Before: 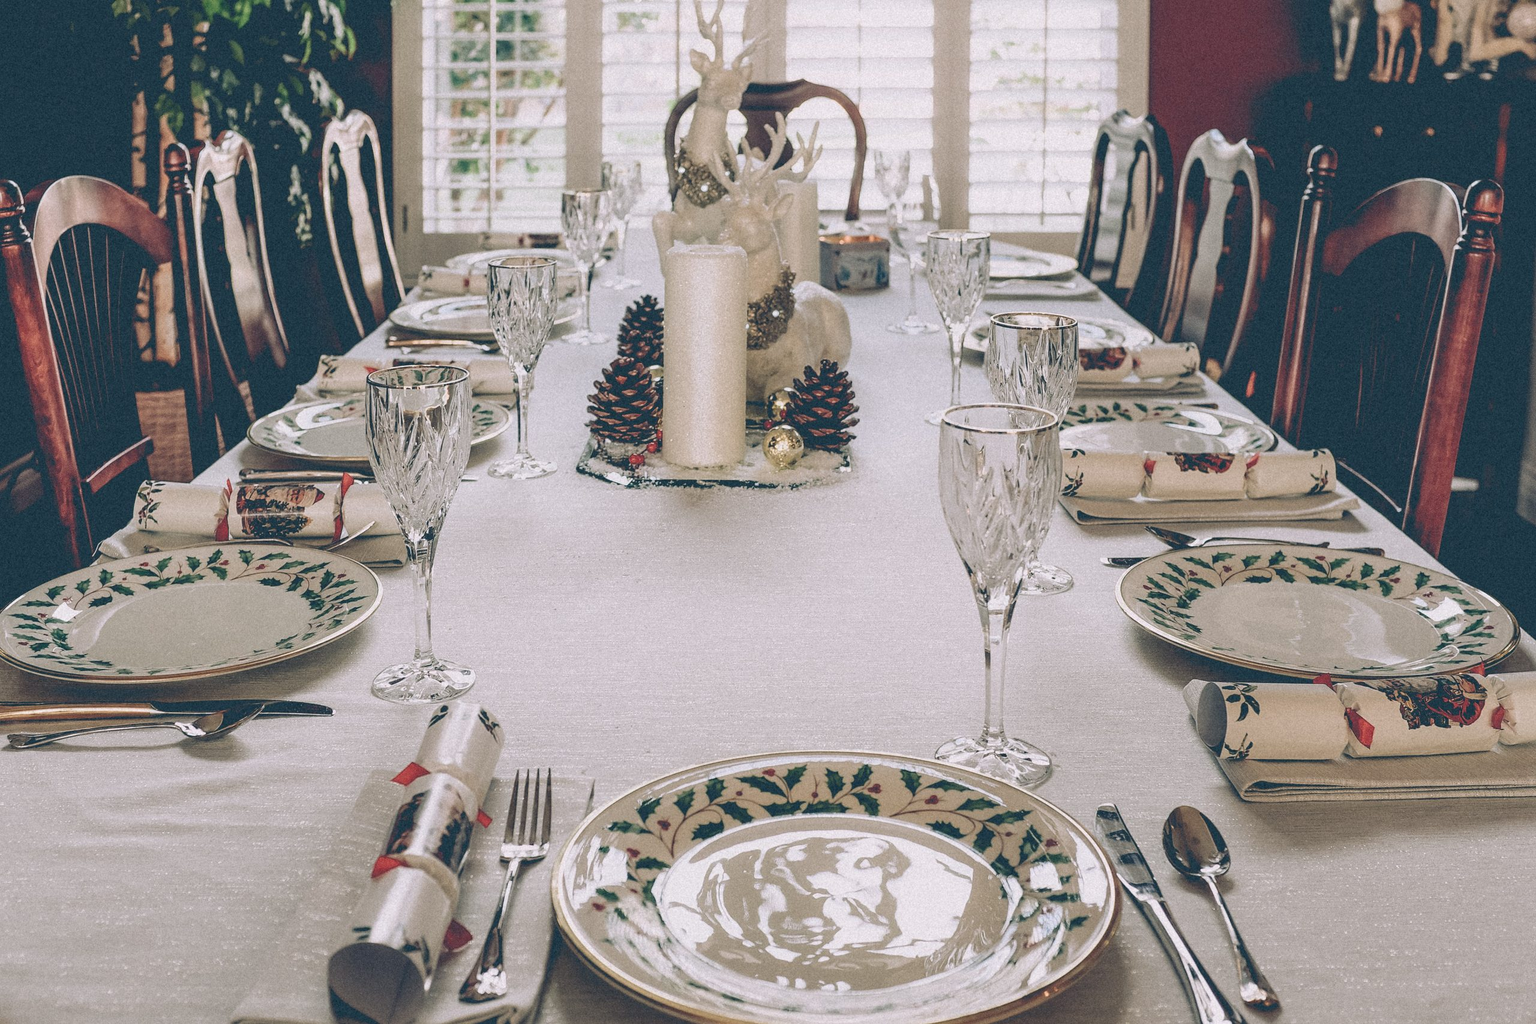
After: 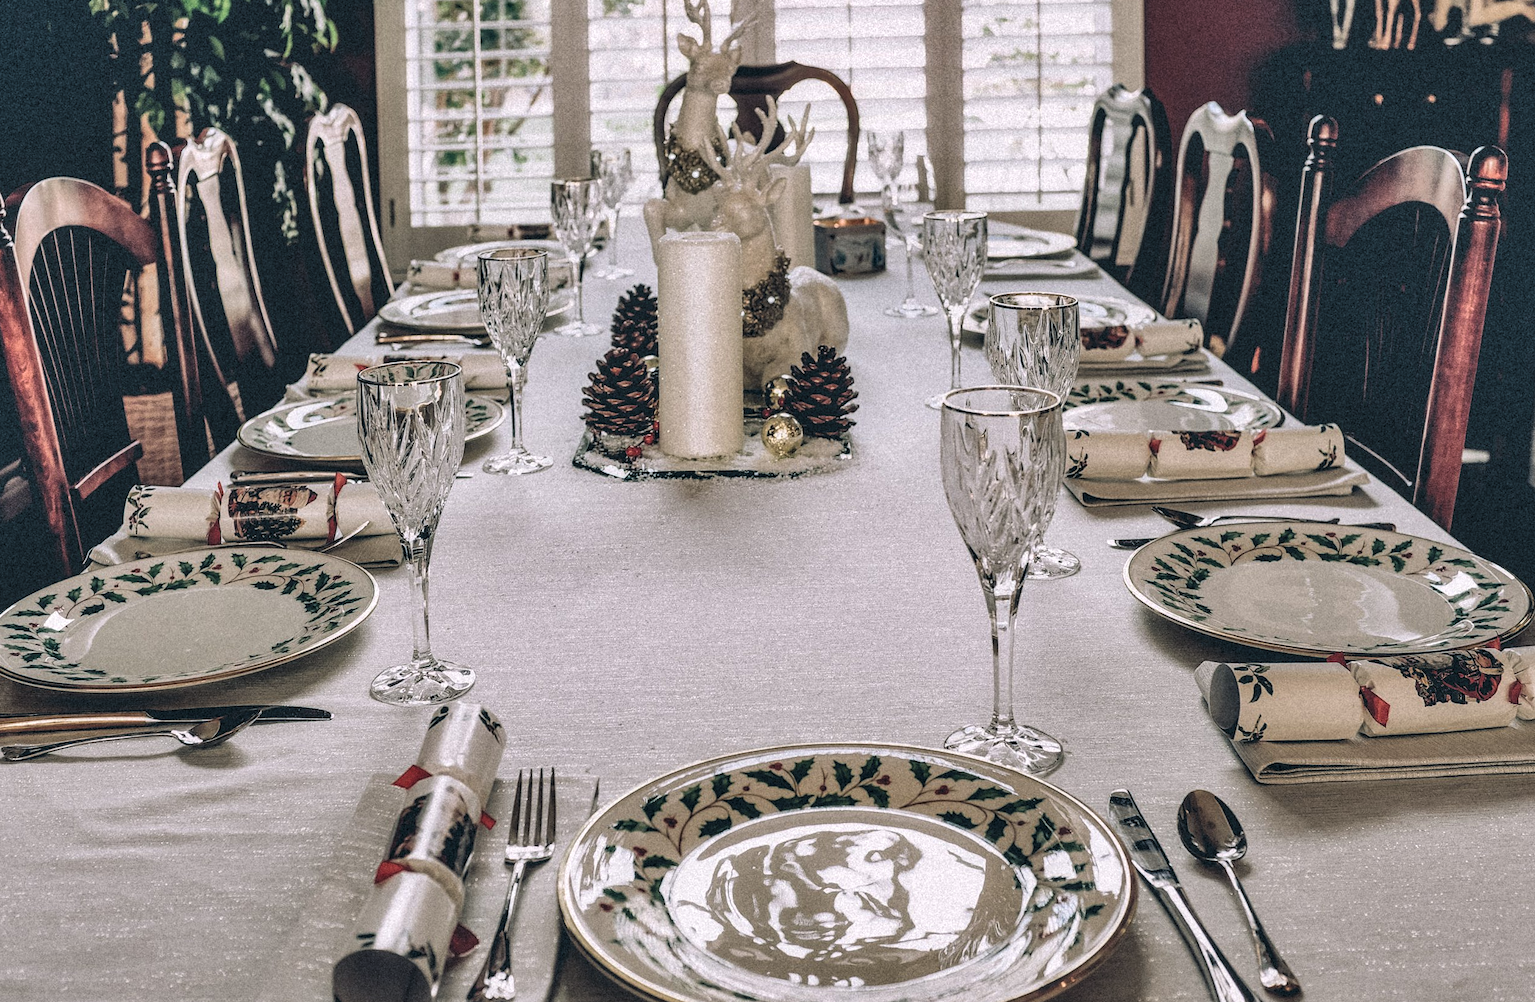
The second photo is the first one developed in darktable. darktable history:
local contrast: on, module defaults
levels: mode automatic, black 0.023%, white 99.97%, levels [0.062, 0.494, 0.925]
rotate and perspective: rotation -1.42°, crop left 0.016, crop right 0.984, crop top 0.035, crop bottom 0.965
shadows and highlights: soften with gaussian
